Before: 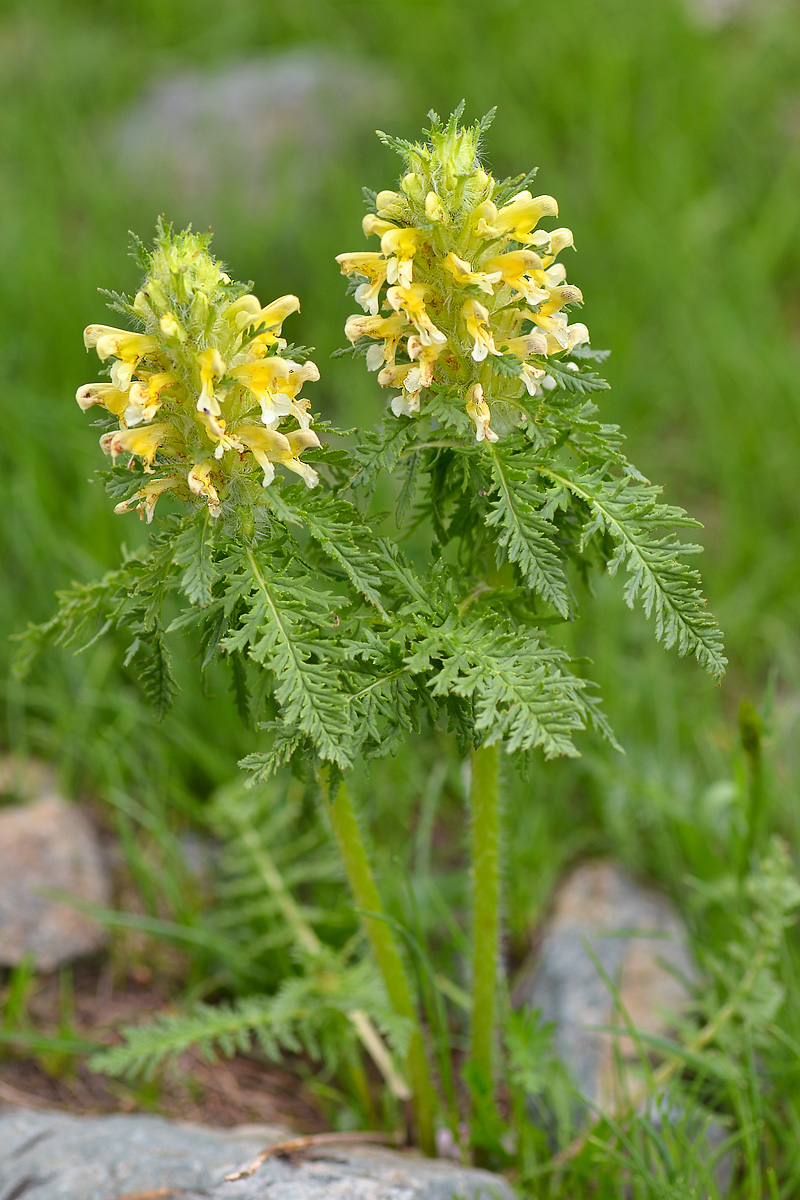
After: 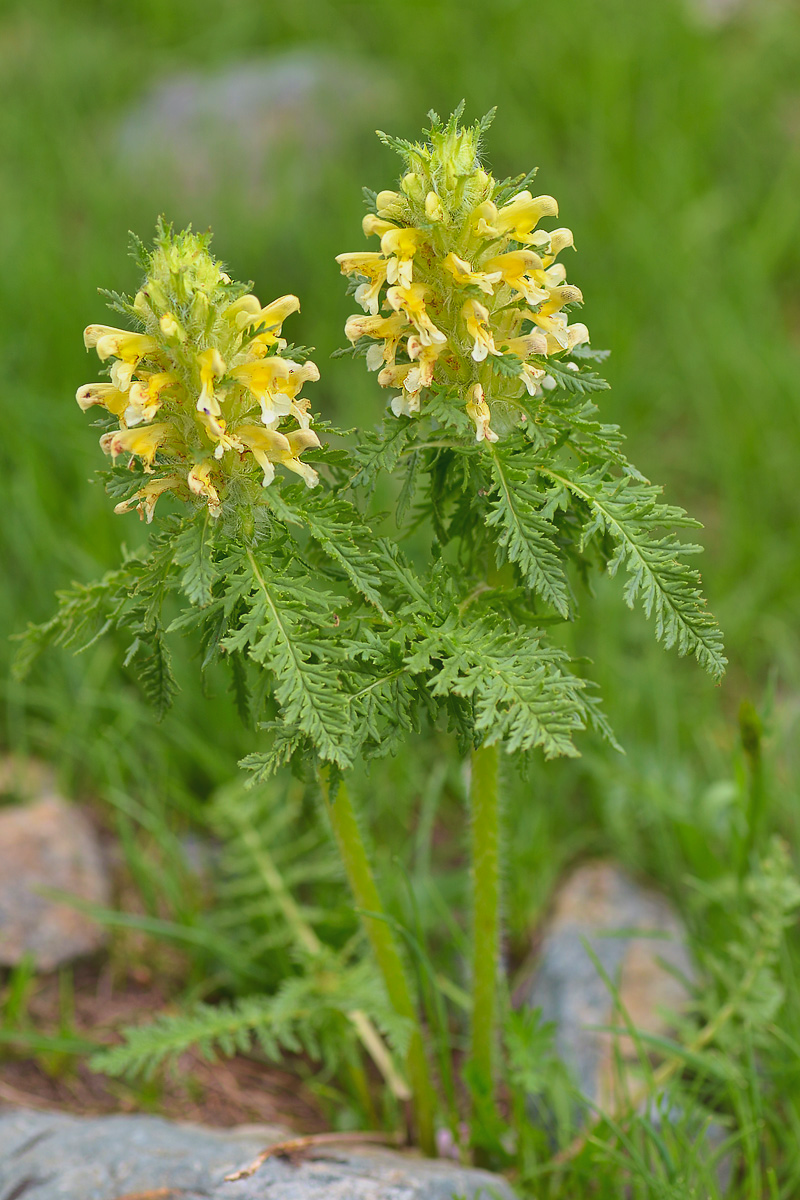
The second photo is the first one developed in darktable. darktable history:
contrast brightness saturation: contrast -0.119
shadows and highlights: shadows 73.98, highlights -23.99, highlights color adjustment 77.71%, soften with gaussian
velvia: on, module defaults
